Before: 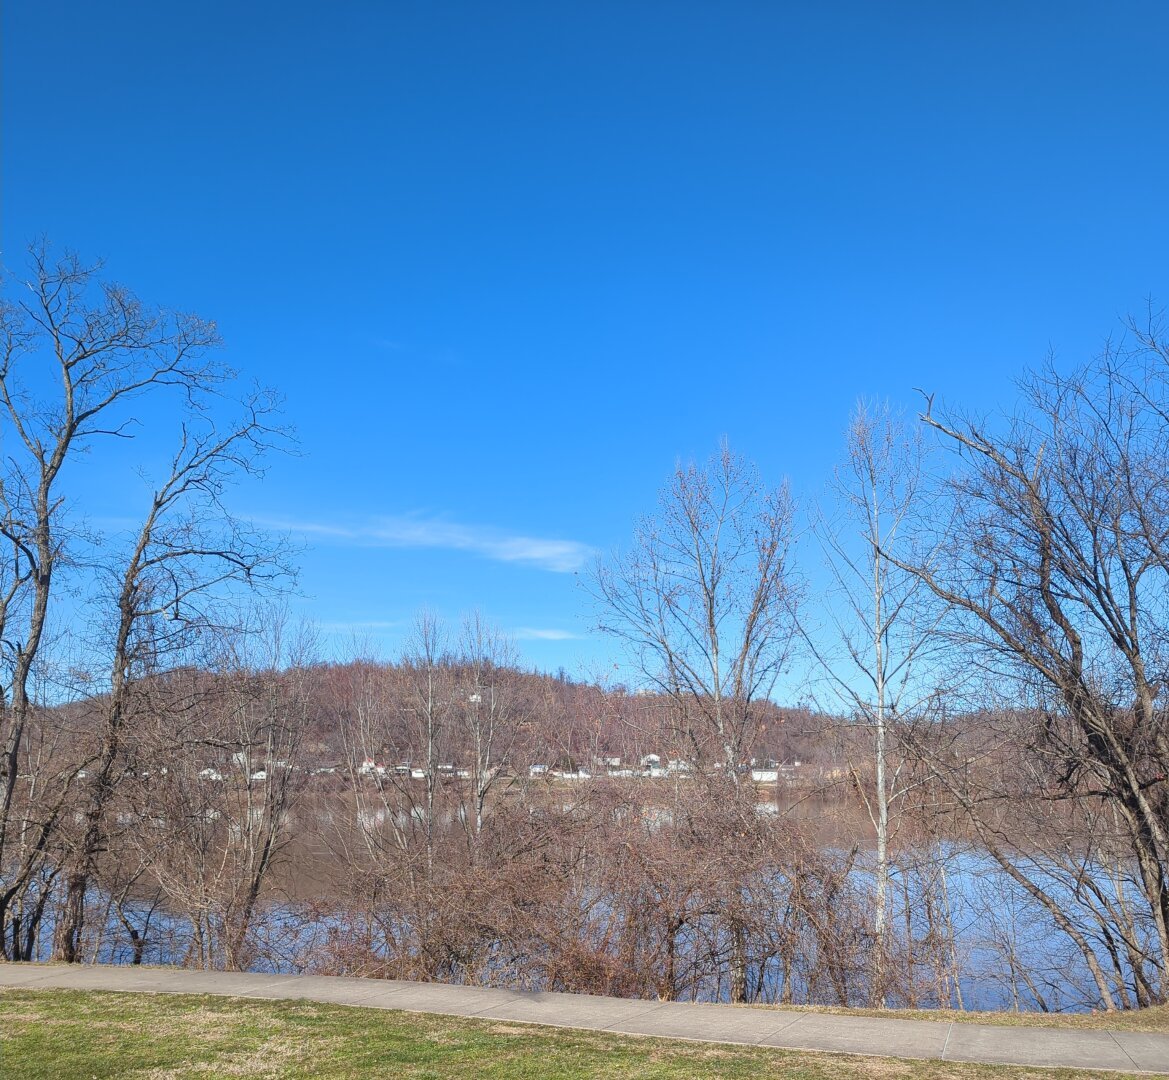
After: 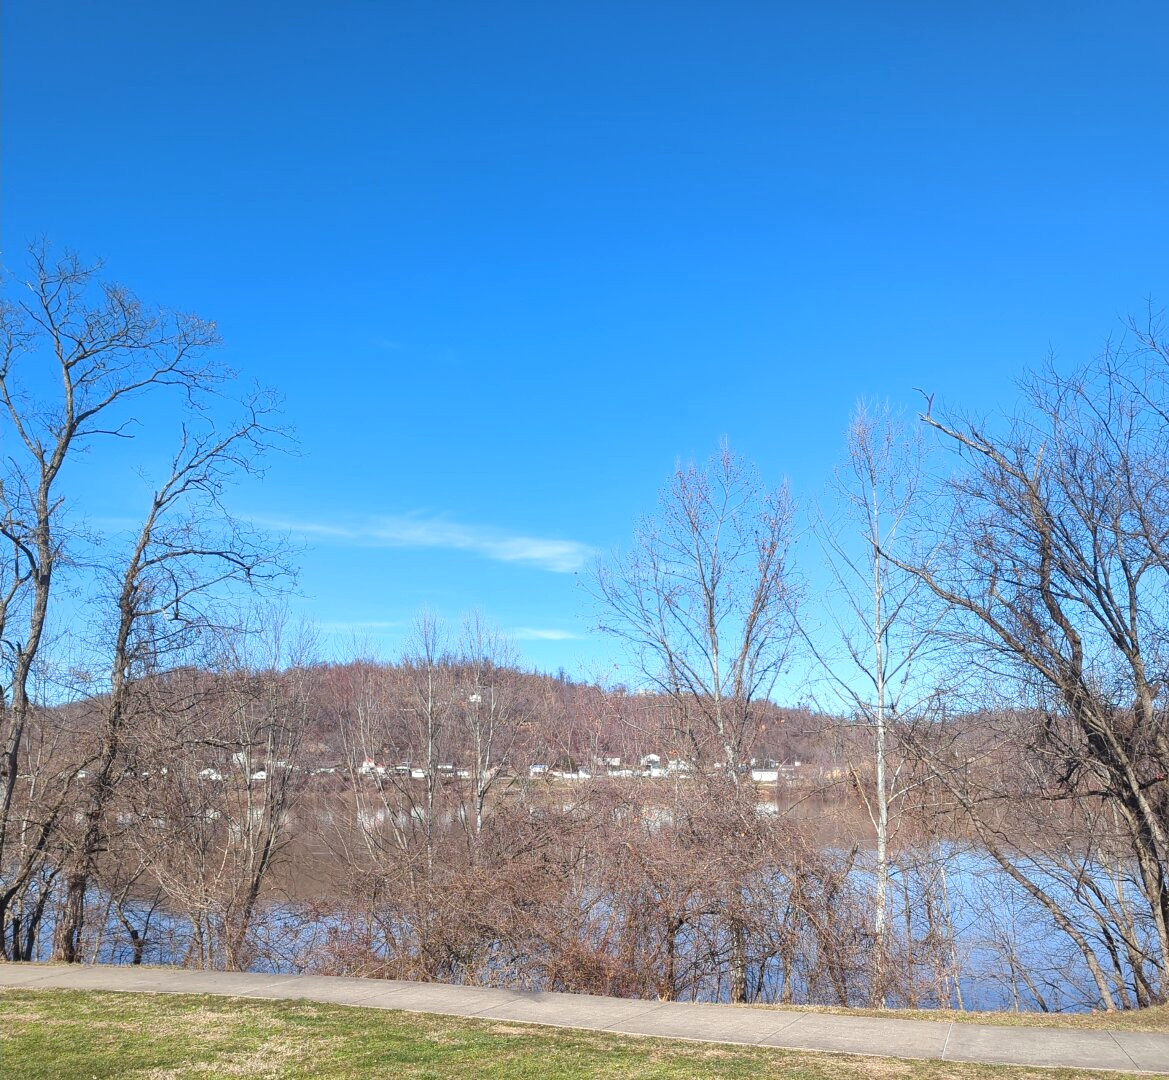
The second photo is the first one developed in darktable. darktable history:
exposure: exposure 0.299 EV, compensate exposure bias true, compensate highlight preservation false
